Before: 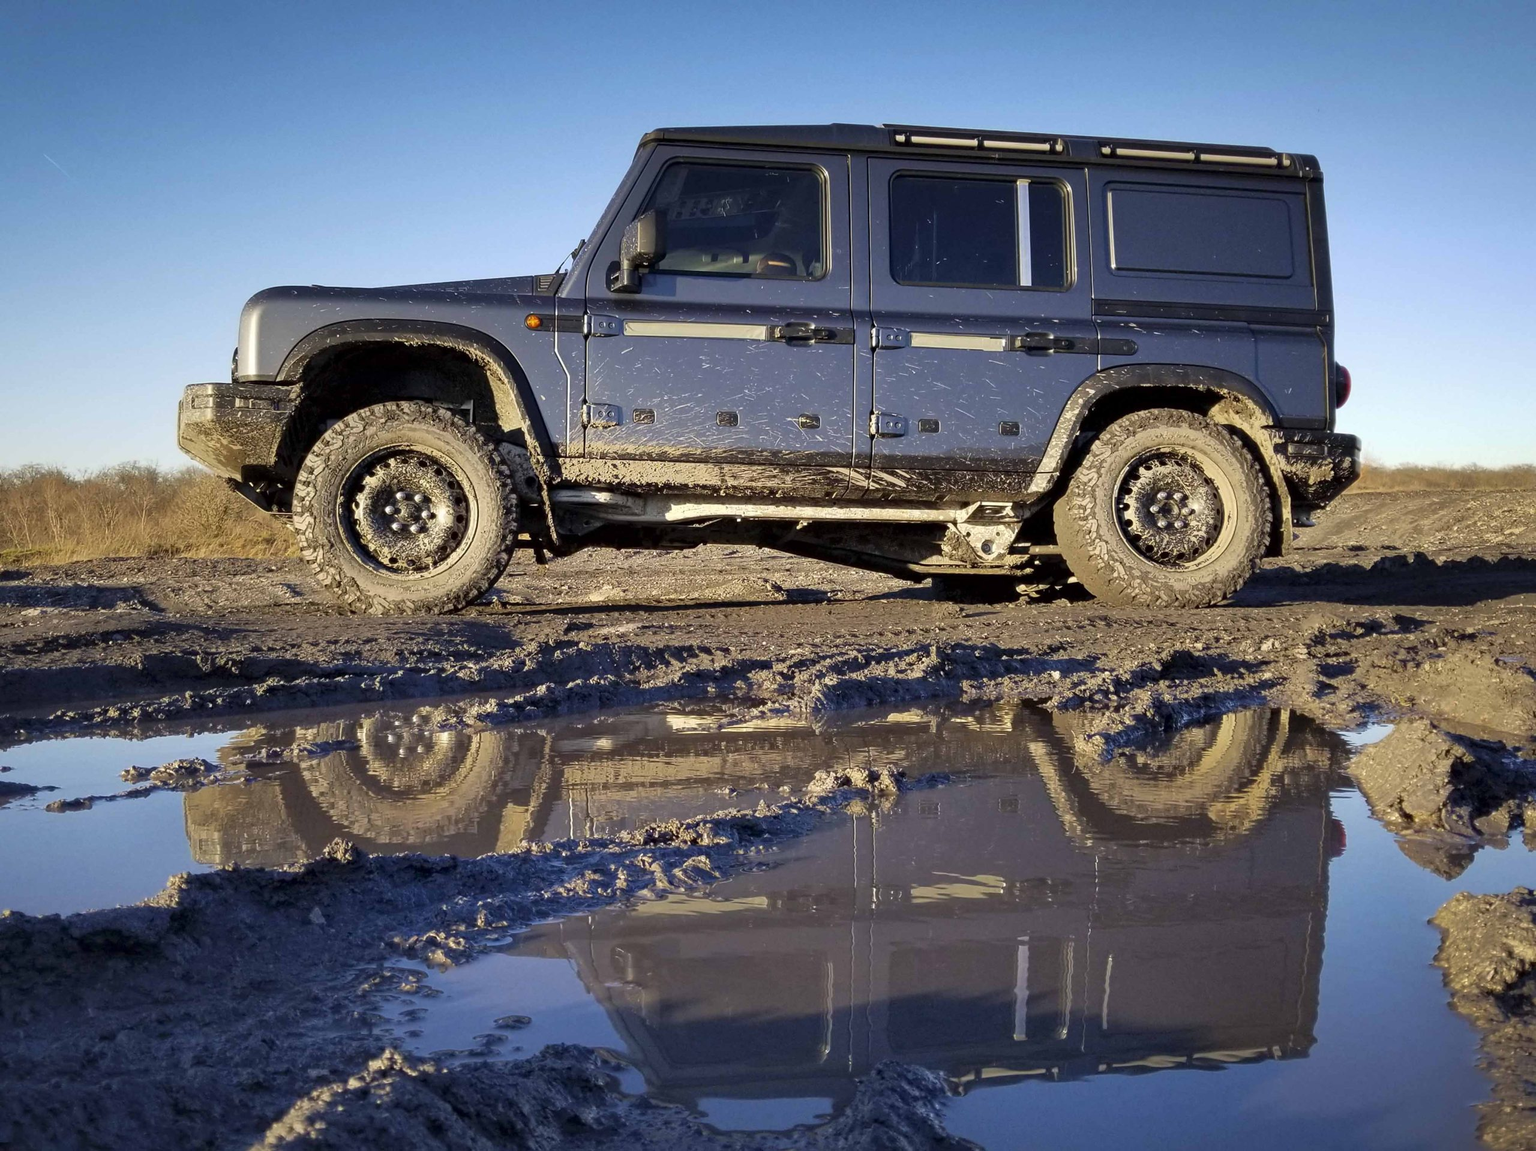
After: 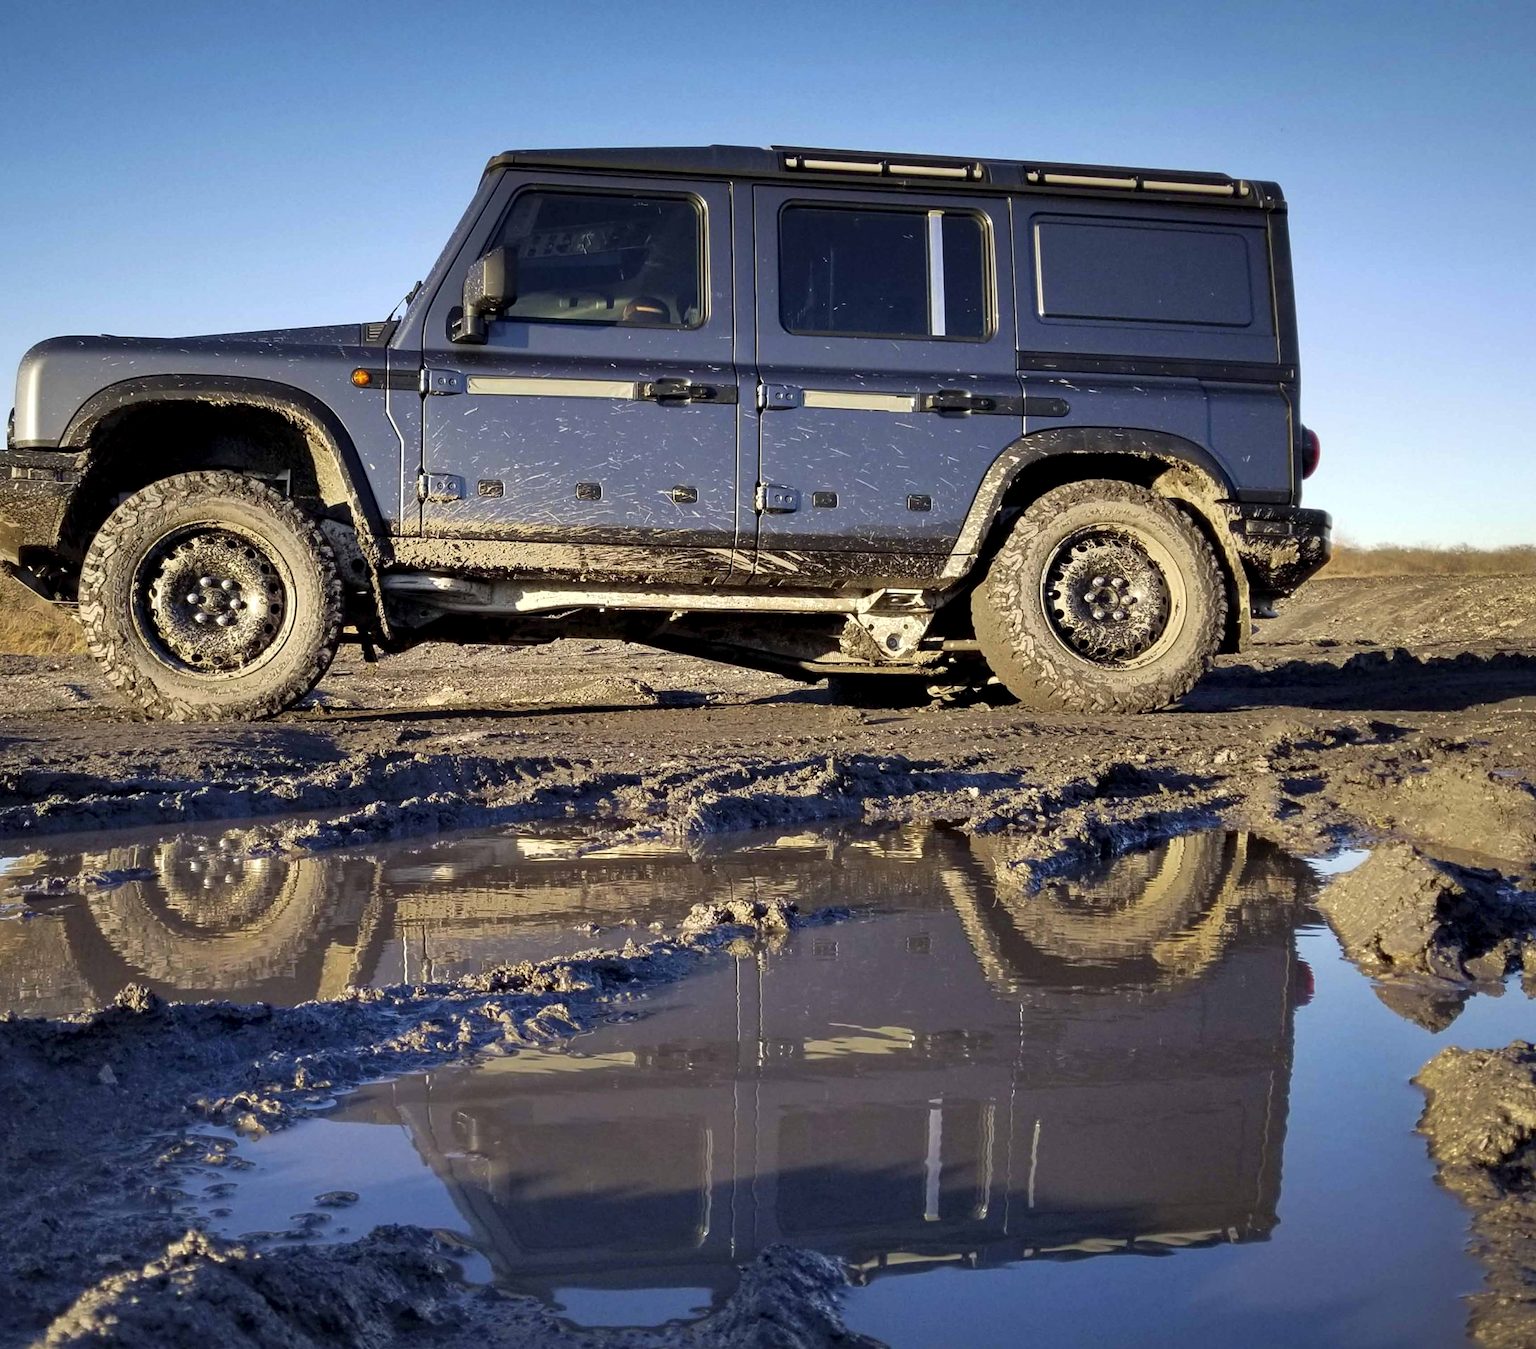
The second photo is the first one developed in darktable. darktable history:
contrast equalizer: octaves 7, y [[0.6 ×6], [0.55 ×6], [0 ×6], [0 ×6], [0 ×6]], mix 0.205
crop and rotate: left 14.71%
